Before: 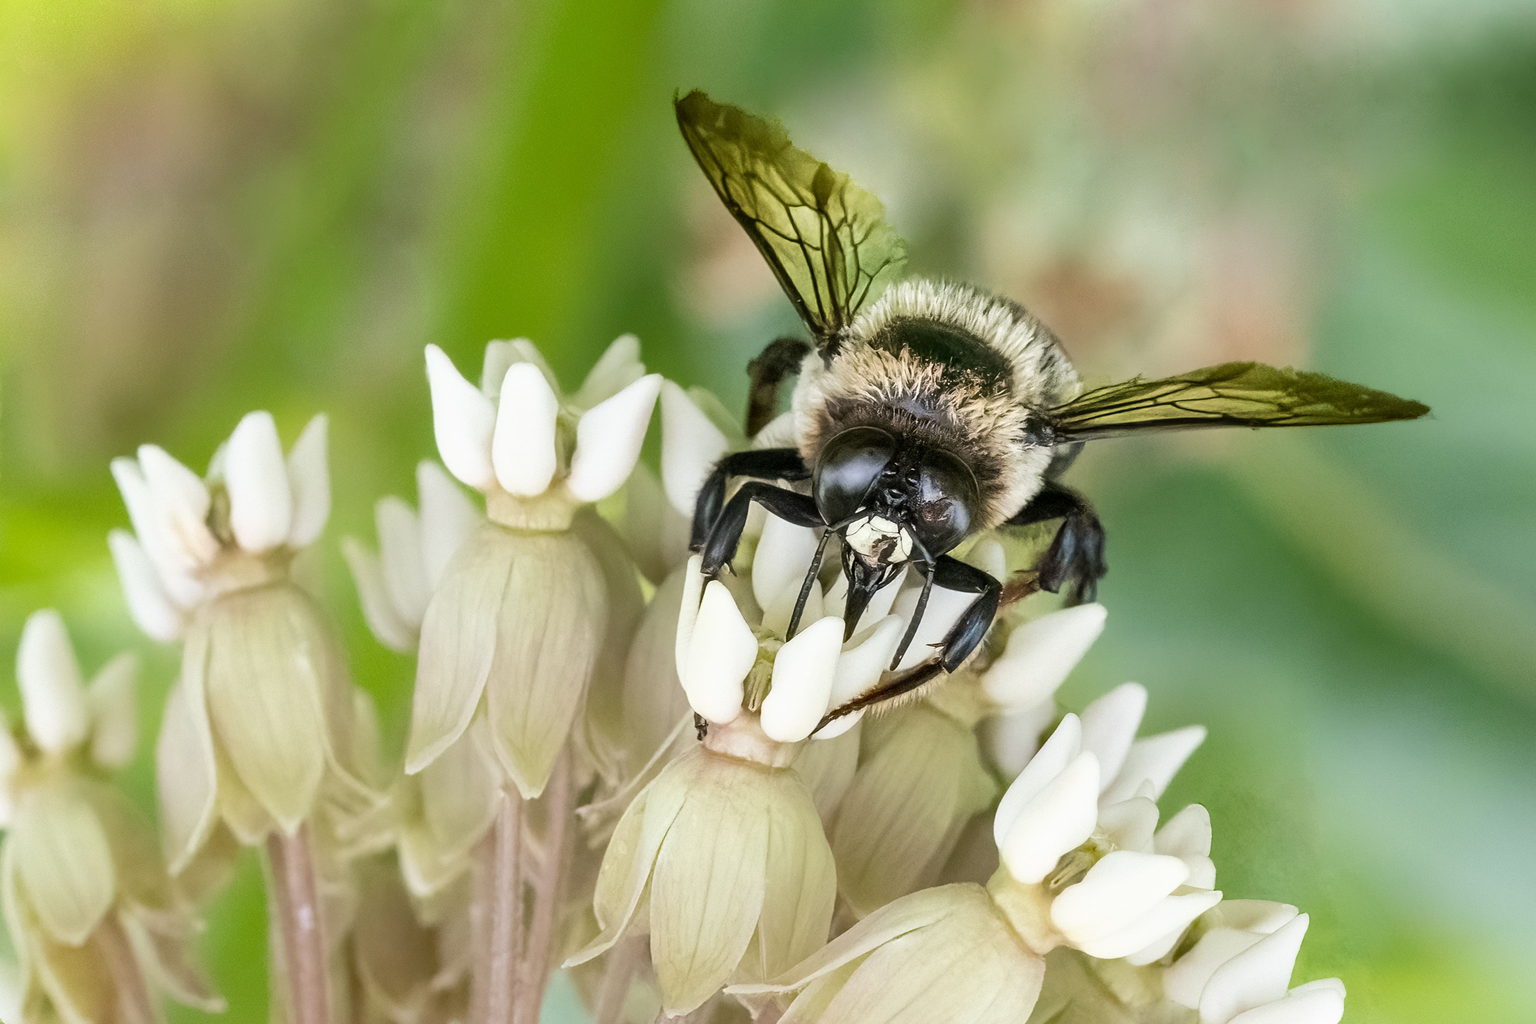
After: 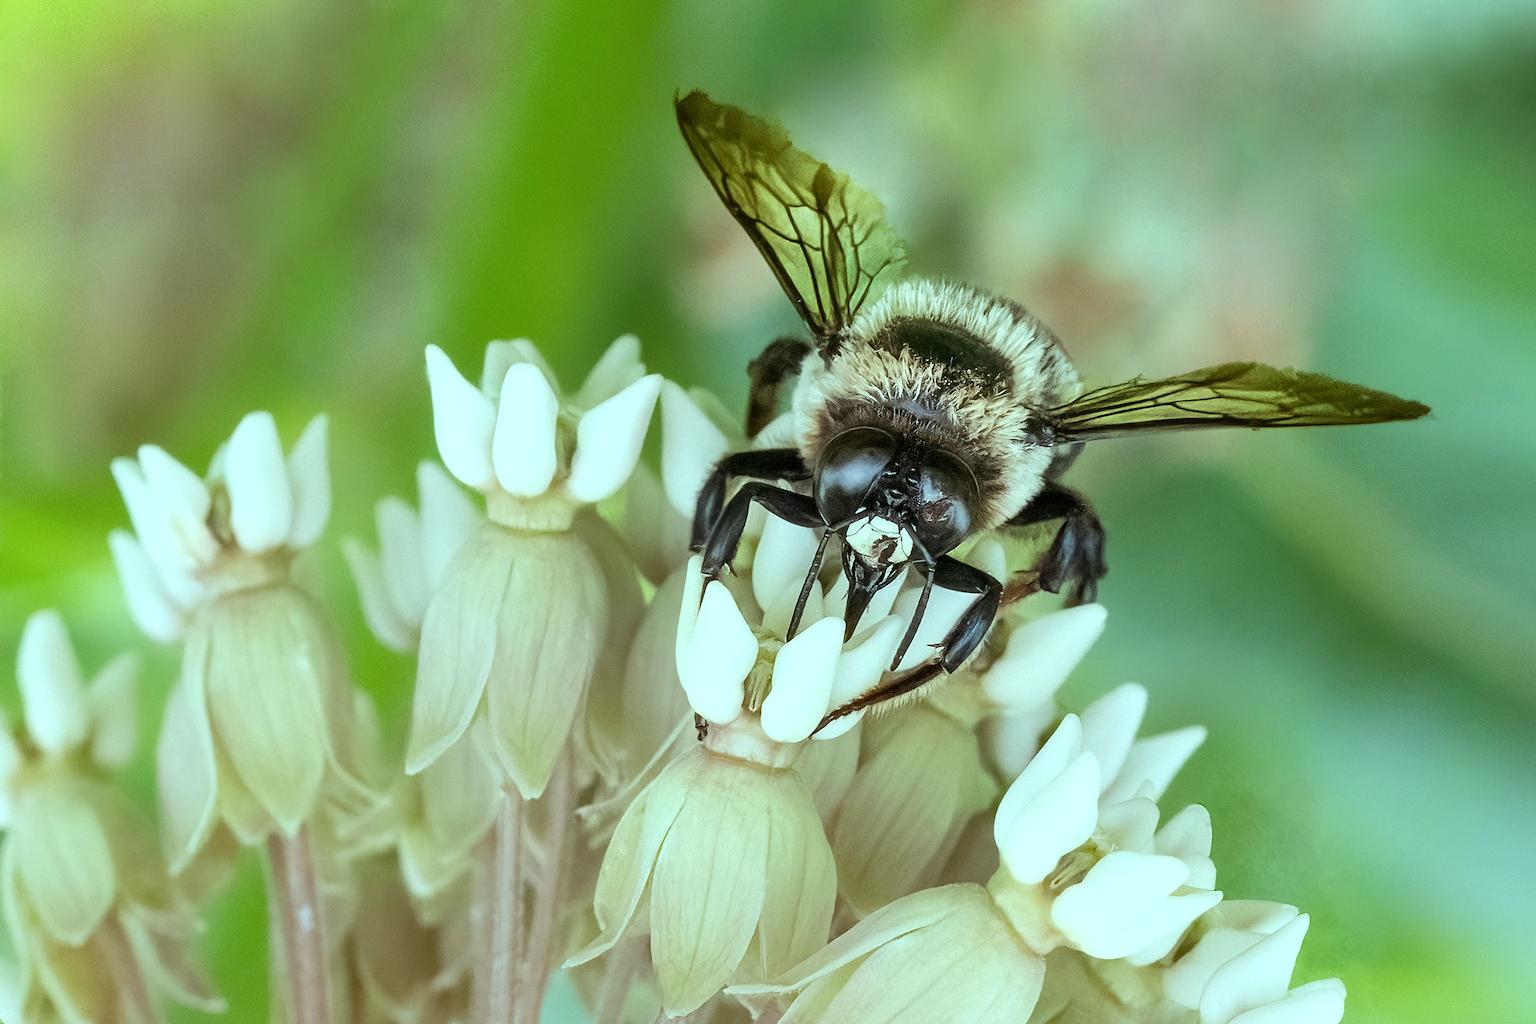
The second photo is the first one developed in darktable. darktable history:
sharpen: amount 0.49
color balance rgb: highlights gain › chroma 4.055%, highlights gain › hue 199.66°, global offset › hue 169.98°, perceptual saturation grading › global saturation 0.205%
